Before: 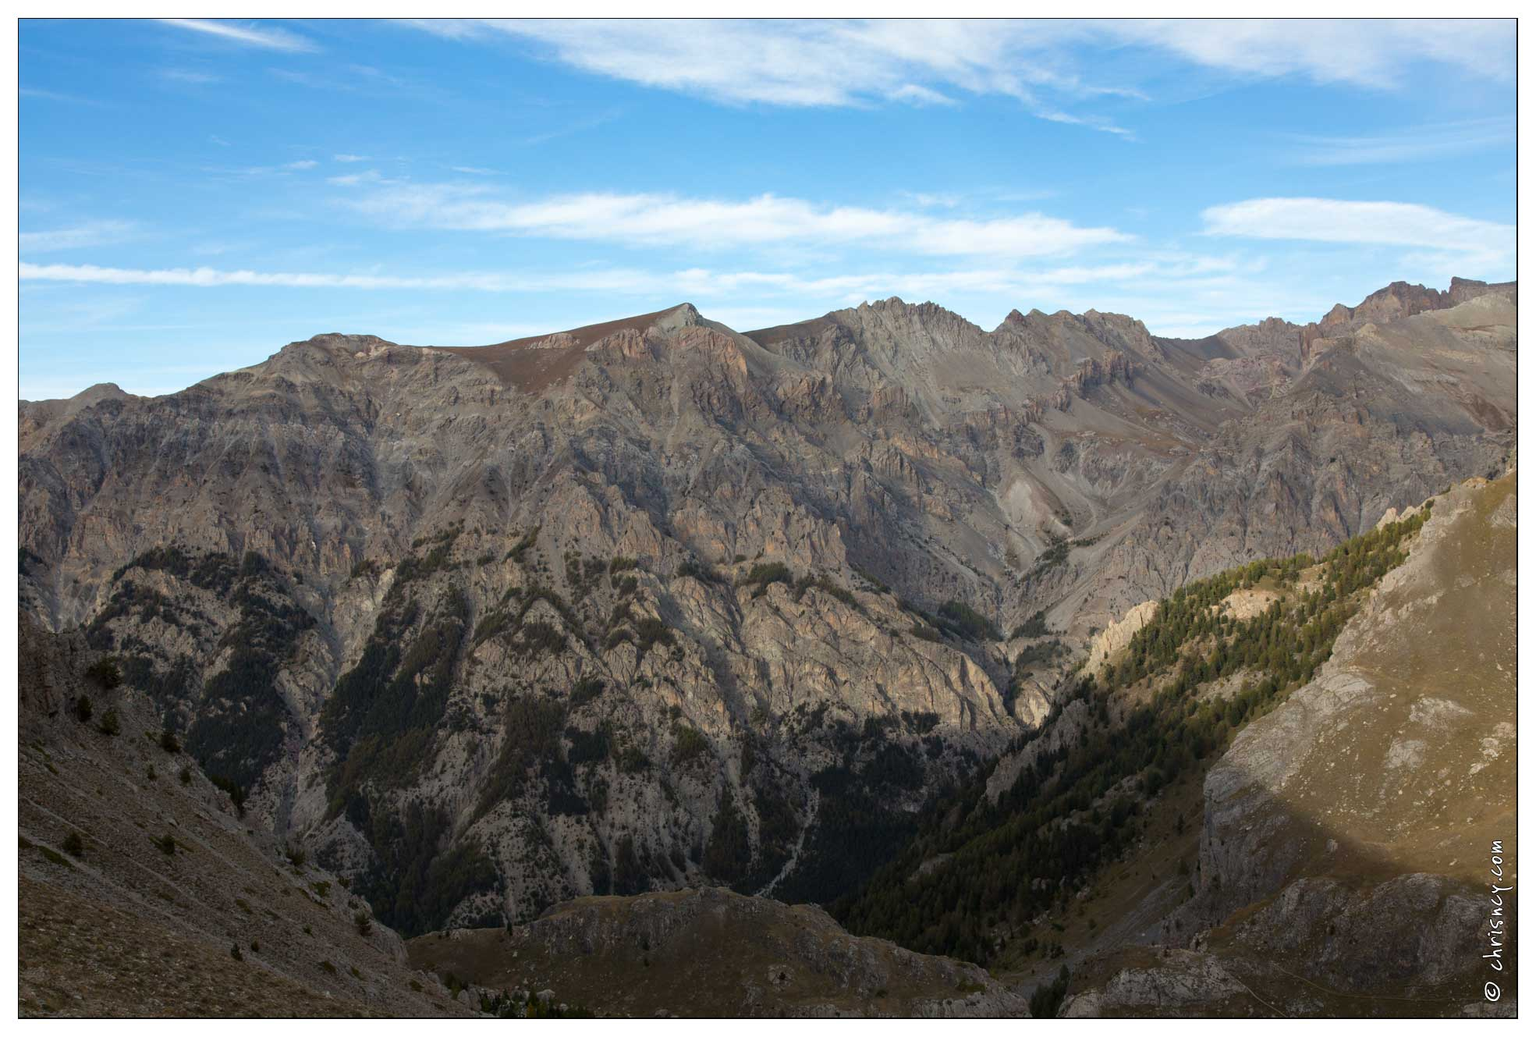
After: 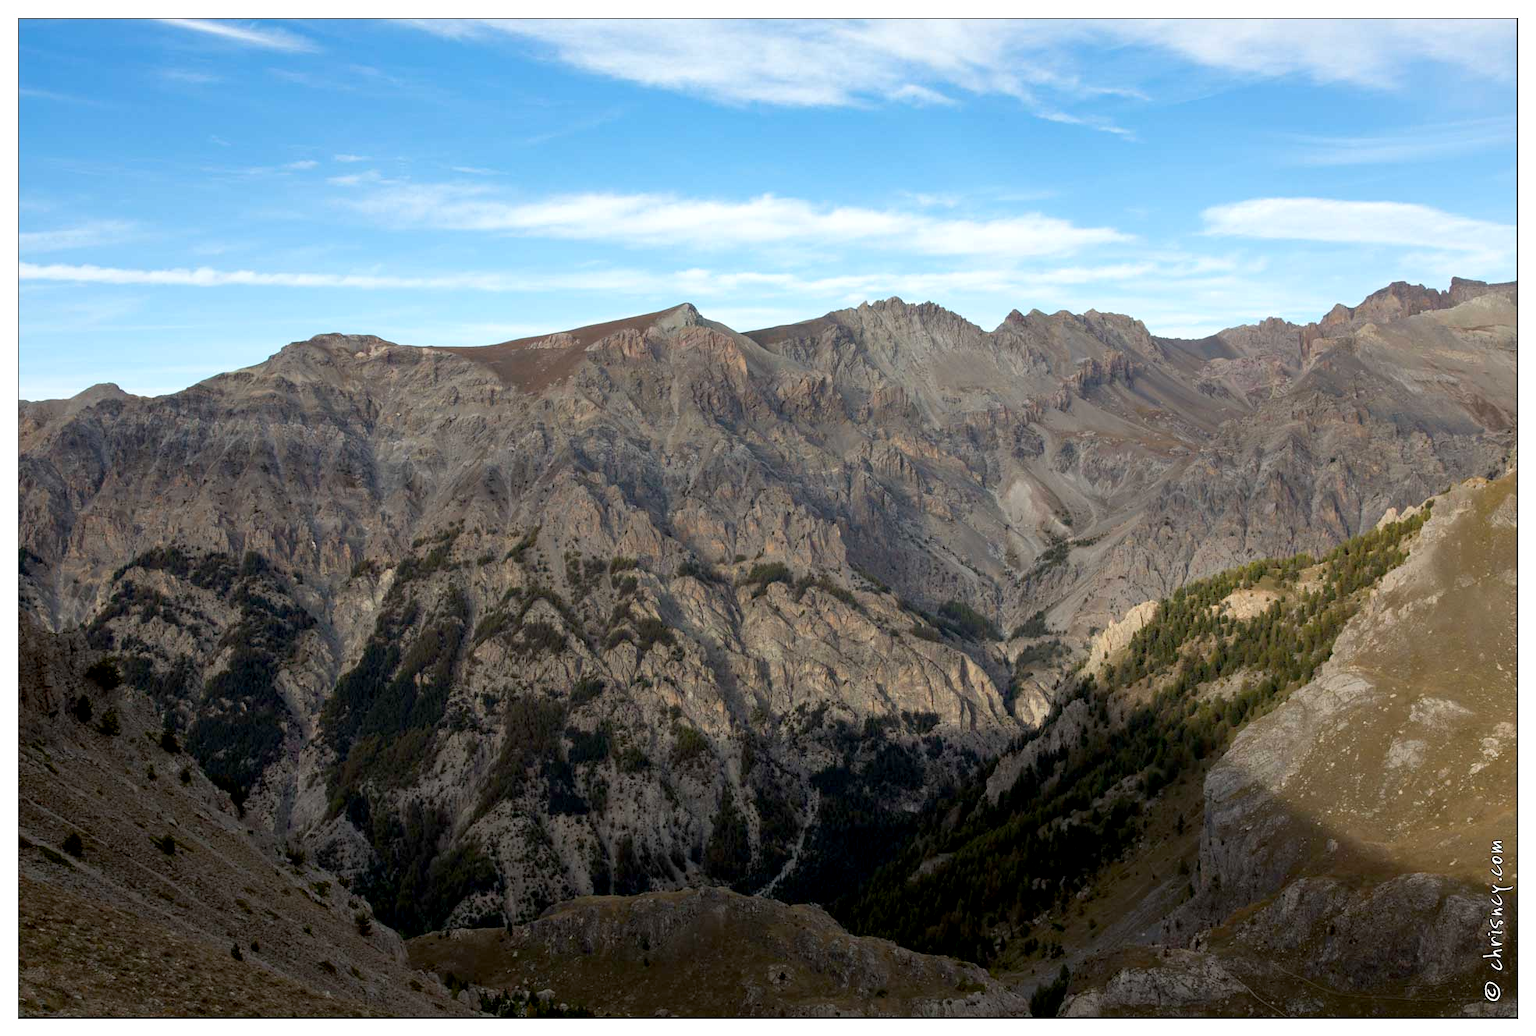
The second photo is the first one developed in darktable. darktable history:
exposure: black level correction 0.007, exposure 0.102 EV, compensate exposure bias true, compensate highlight preservation false
